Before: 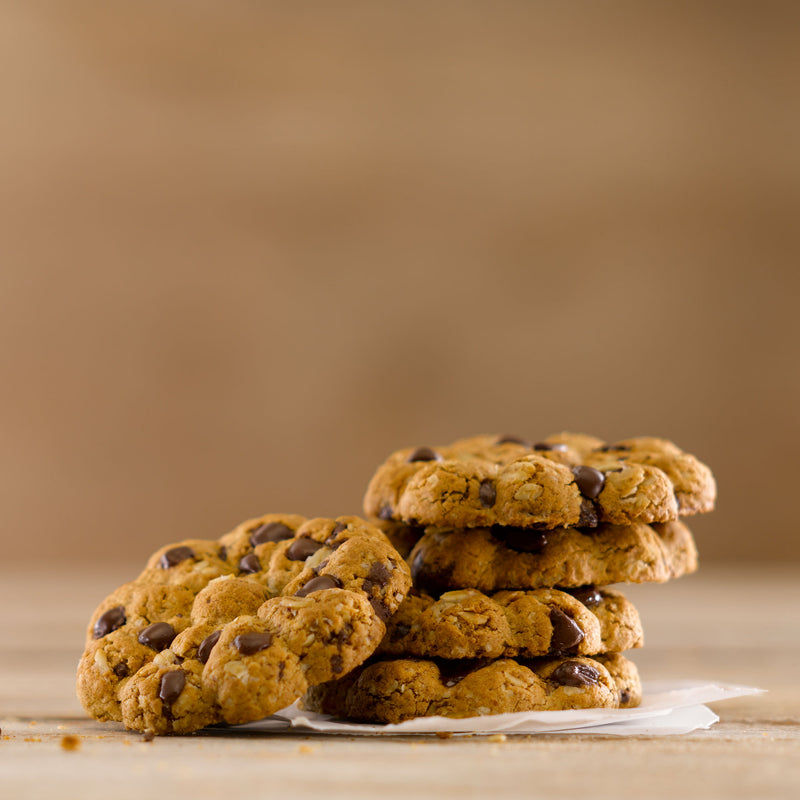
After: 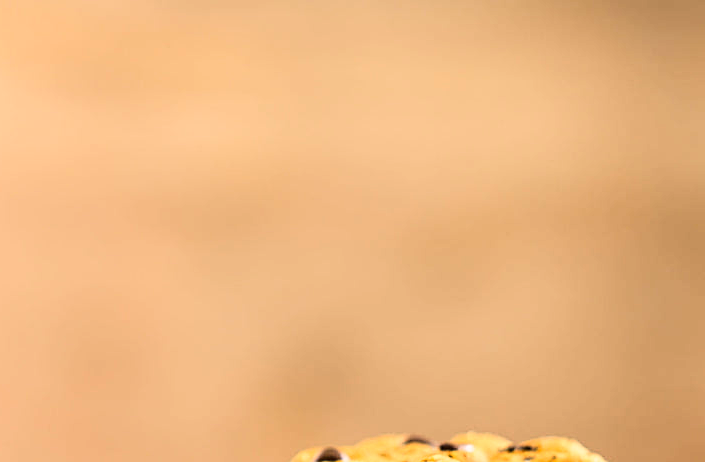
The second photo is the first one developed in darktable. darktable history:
base curve: curves: ch0 [(0, 0) (0.007, 0.004) (0.027, 0.03) (0.046, 0.07) (0.207, 0.54) (0.442, 0.872) (0.673, 0.972) (1, 1)]
sharpen: on, module defaults
crop and rotate: left 11.781%, bottom 42.169%
